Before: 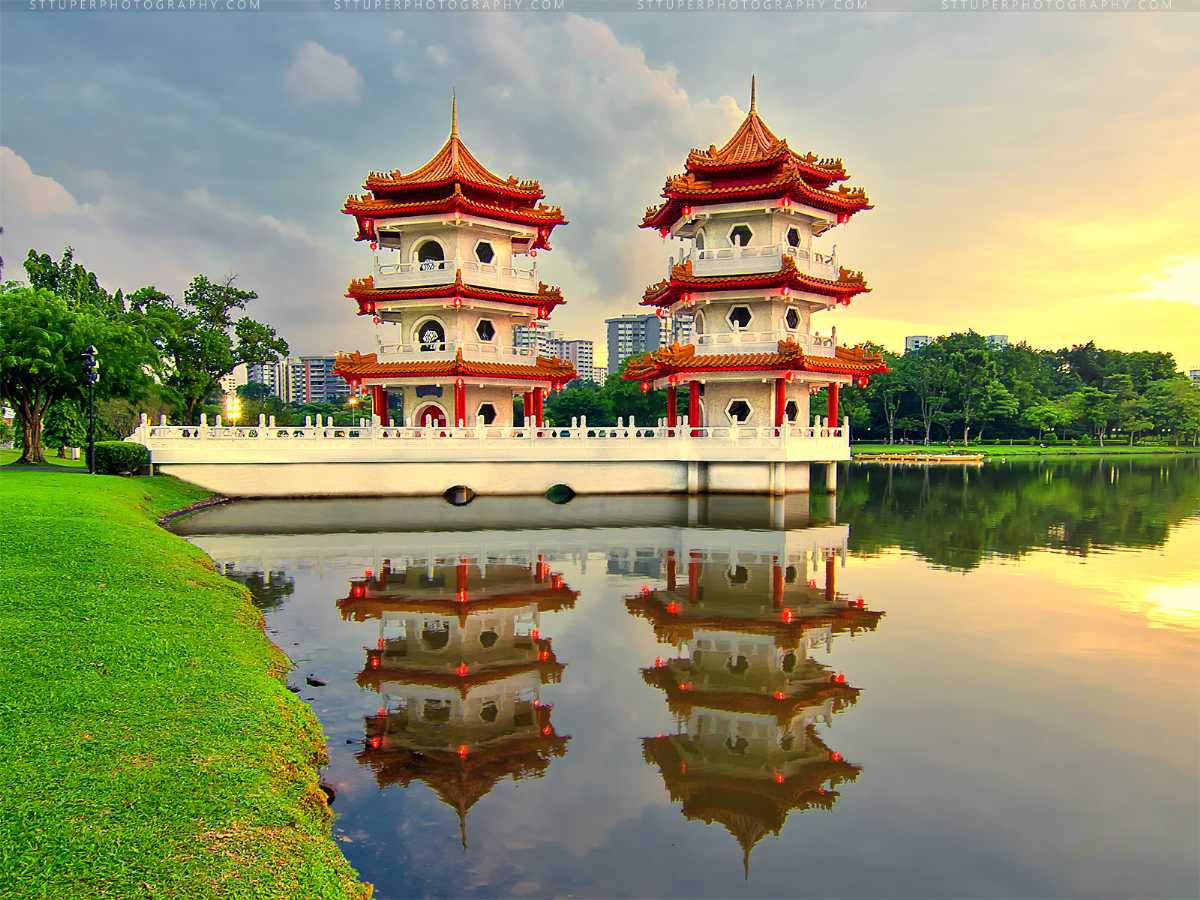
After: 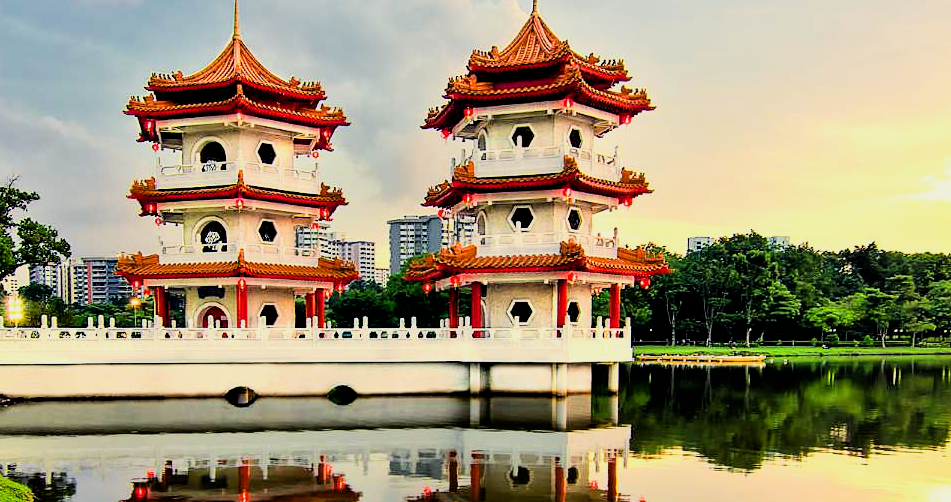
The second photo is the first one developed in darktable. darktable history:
exposure: black level correction 0.01, exposure 0.007 EV, compensate highlight preservation false
tone equalizer: -8 EV -0.397 EV, -7 EV -0.384 EV, -6 EV -0.321 EV, -5 EV -0.21 EV, -3 EV 0.205 EV, -2 EV 0.36 EV, -1 EV 0.368 EV, +0 EV 0.403 EV, edges refinement/feathering 500, mask exposure compensation -1.57 EV, preserve details no
crop: left 18.239%, top 11.107%, right 2.432%, bottom 33.061%
filmic rgb: black relative exposure -5.03 EV, white relative exposure 3.95 EV, hardness 2.88, contrast 1.296, highlights saturation mix -29.07%, iterations of high-quality reconstruction 0
